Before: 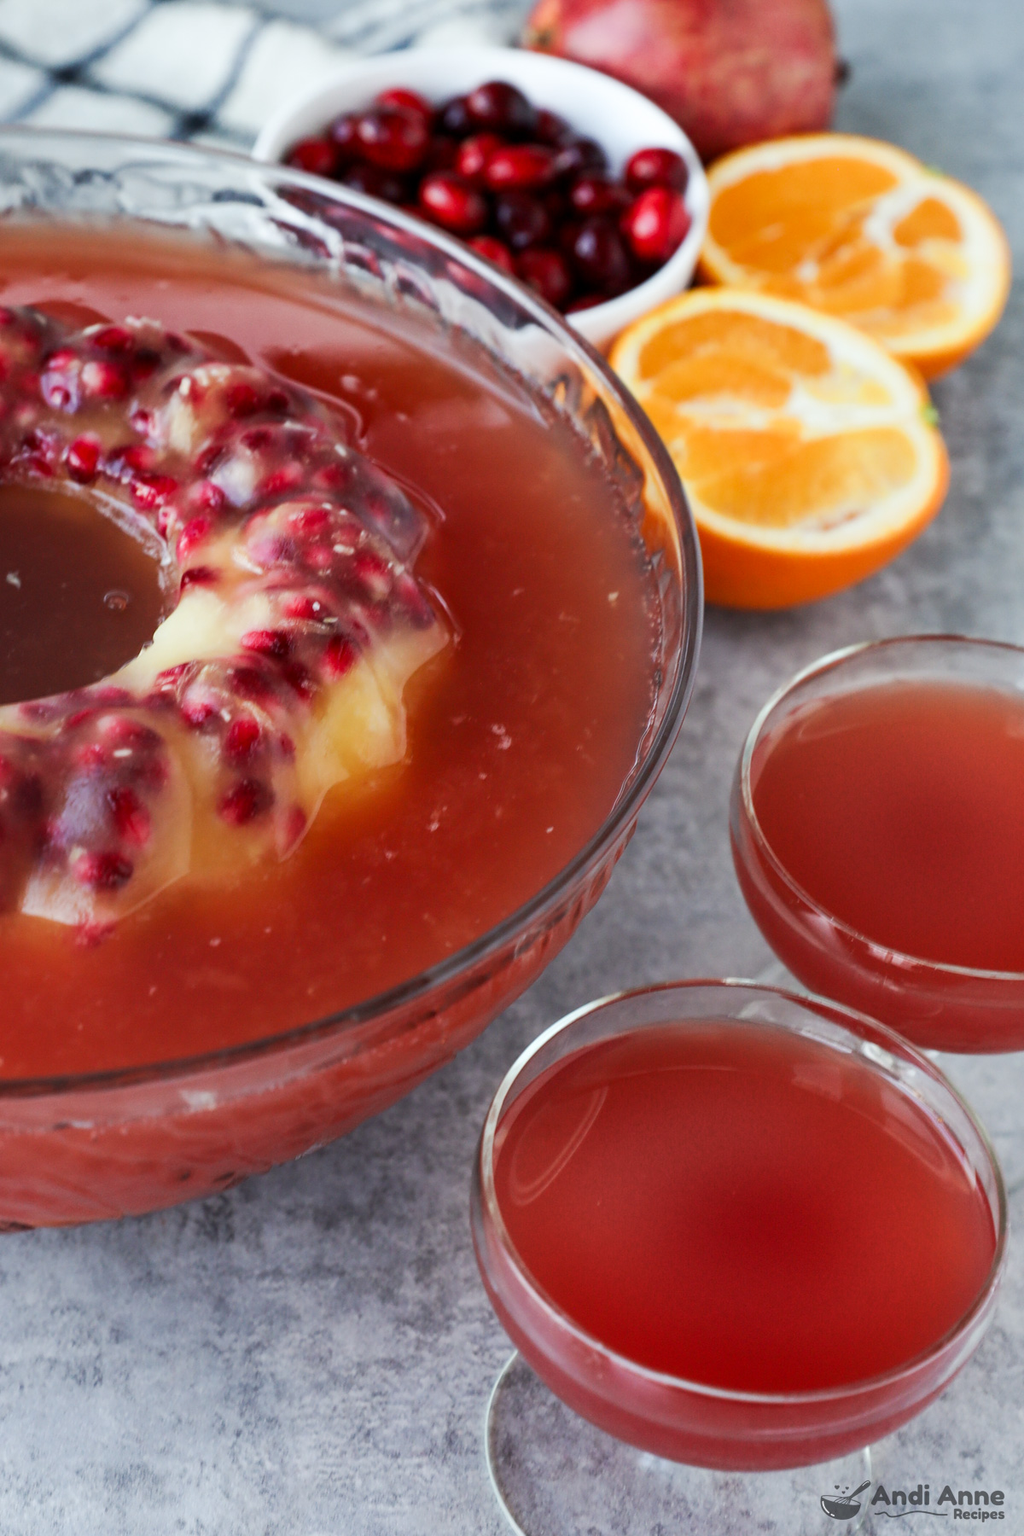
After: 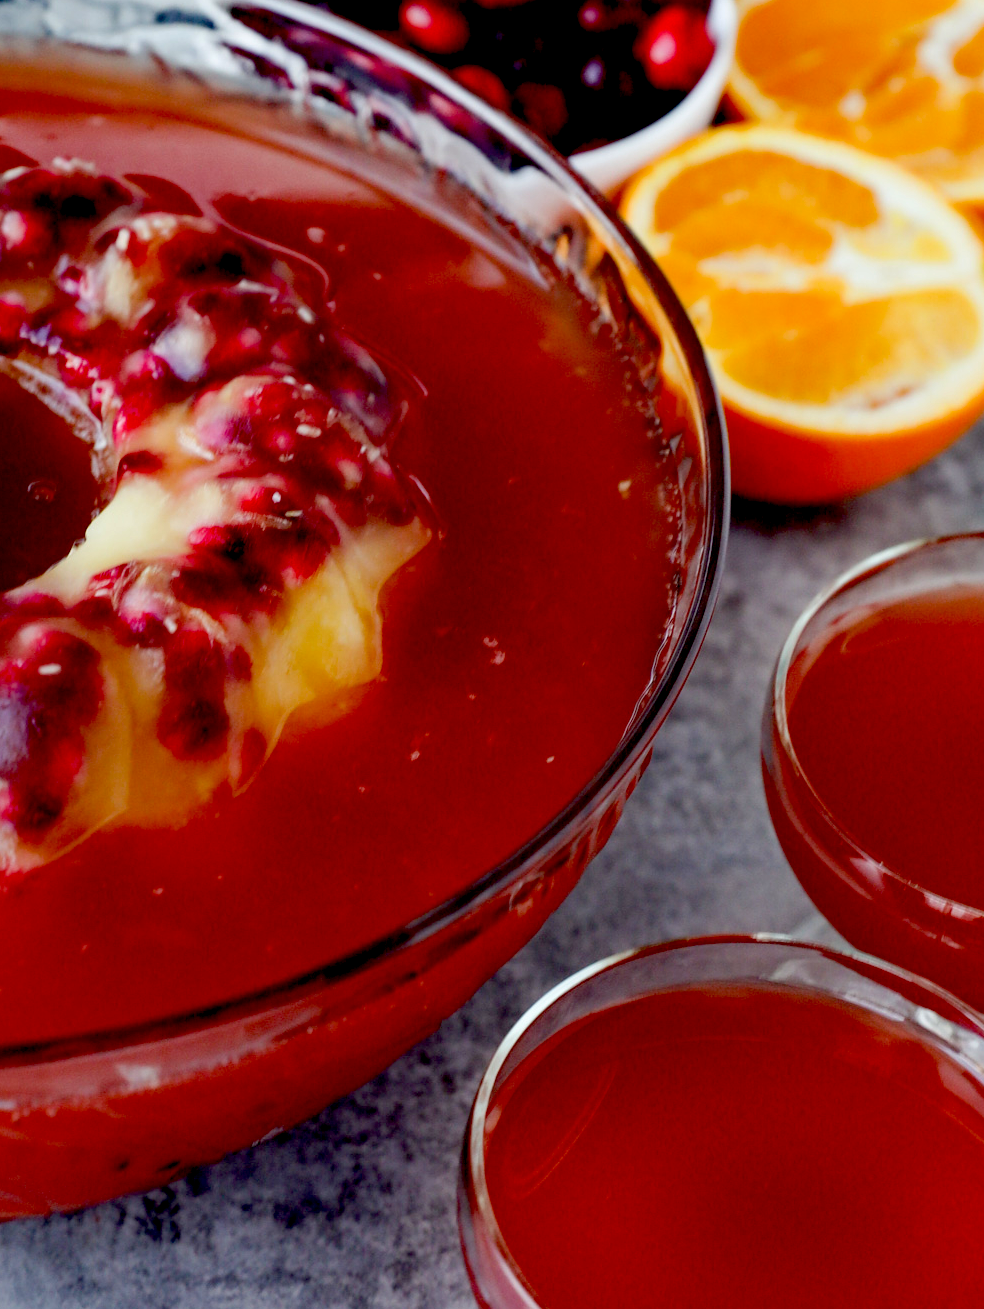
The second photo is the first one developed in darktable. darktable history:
crop: left 7.856%, top 11.836%, right 10.12%, bottom 15.387%
haze removal: adaptive false
exposure: black level correction 0.056, exposure -0.039 EV, compensate highlight preservation false
